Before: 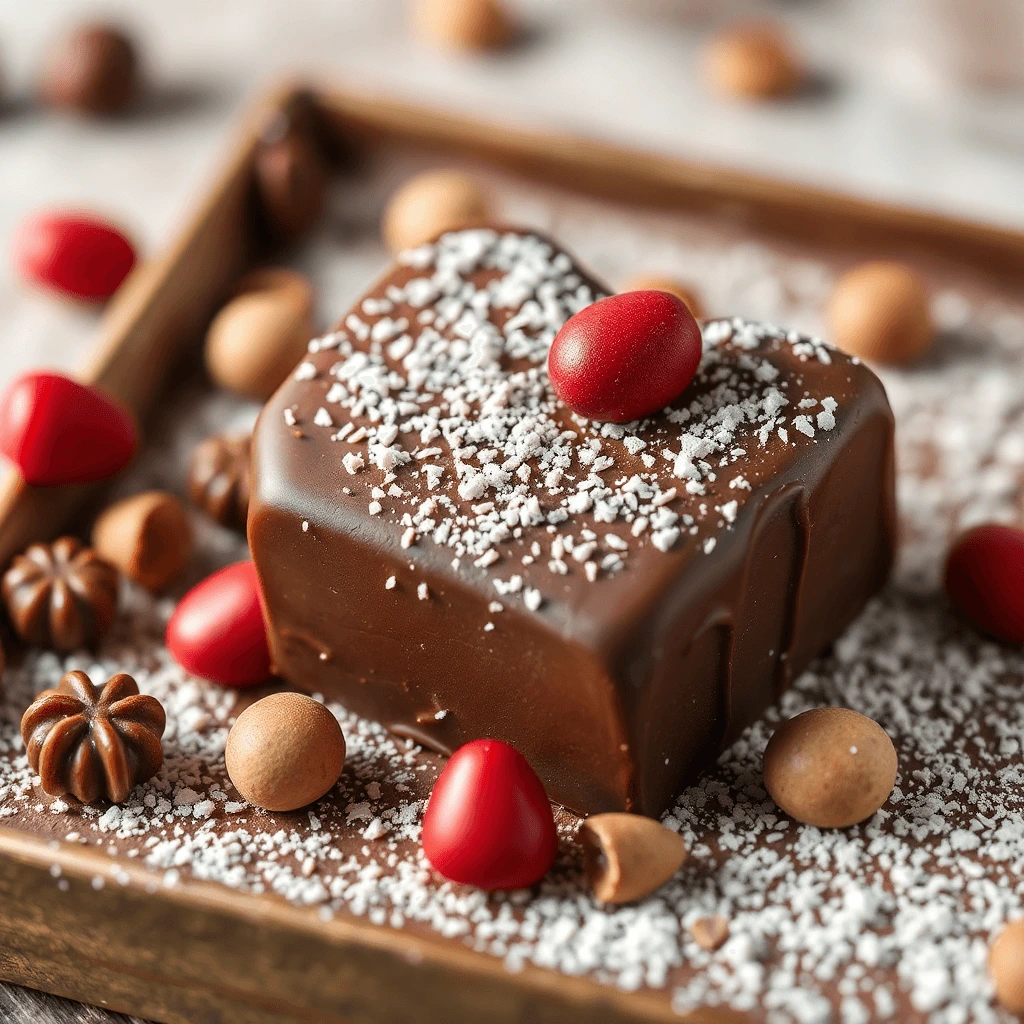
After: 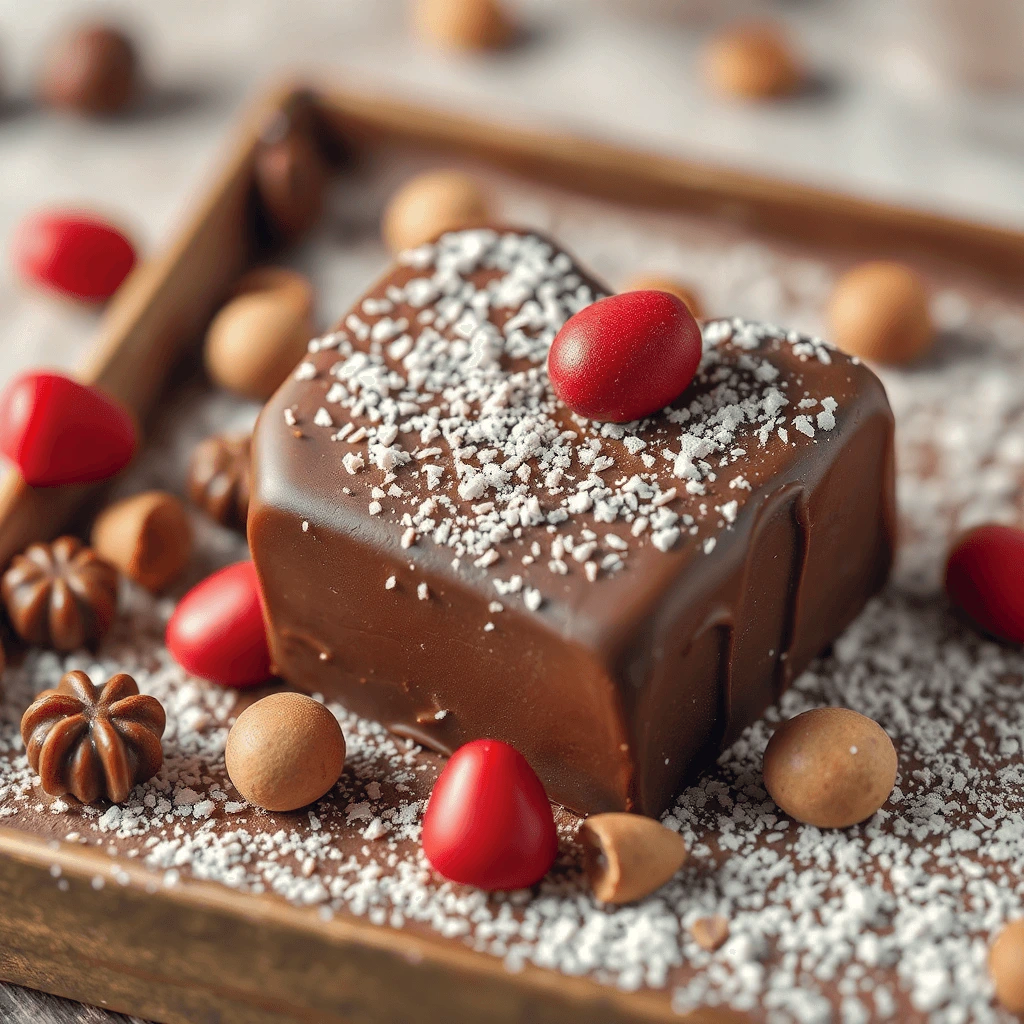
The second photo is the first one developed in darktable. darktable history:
shadows and highlights: on, module defaults
color correction: highlights a* 0.207, highlights b* 2.7, shadows a* -0.874, shadows b* -4.78
